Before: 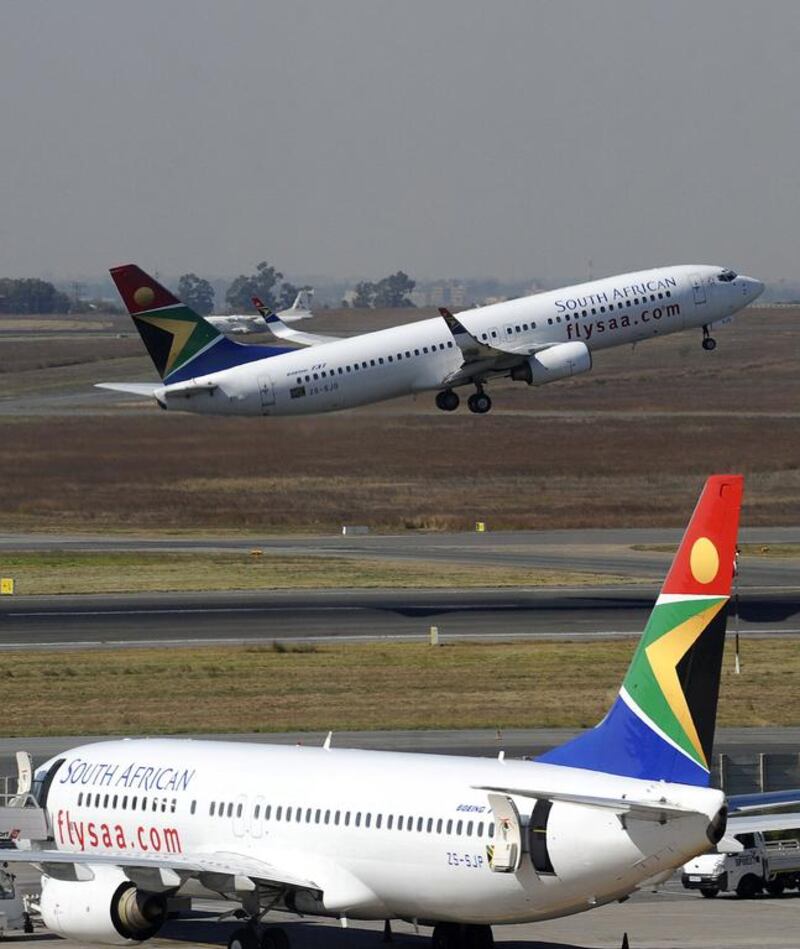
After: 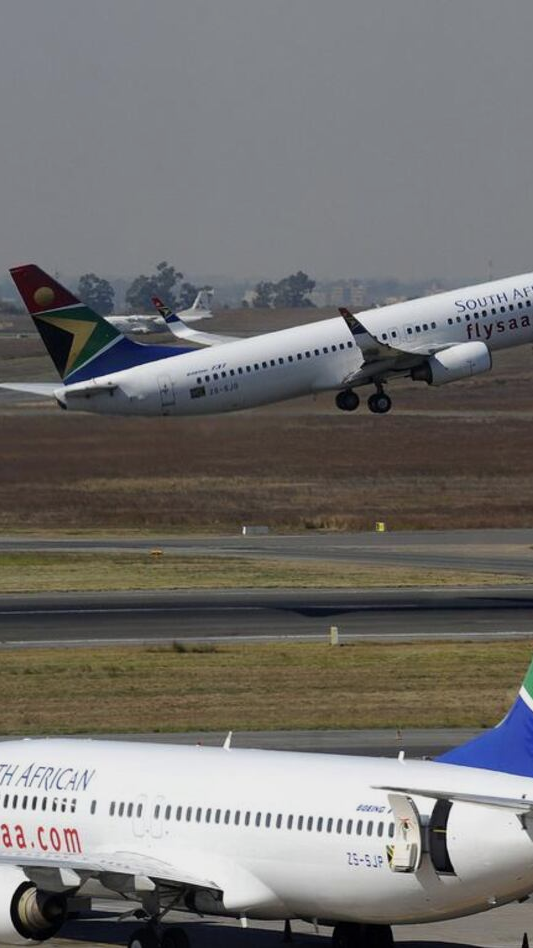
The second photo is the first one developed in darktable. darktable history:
exposure: exposure -0.272 EV, compensate highlight preservation false
crop and rotate: left 12.568%, right 20.792%
